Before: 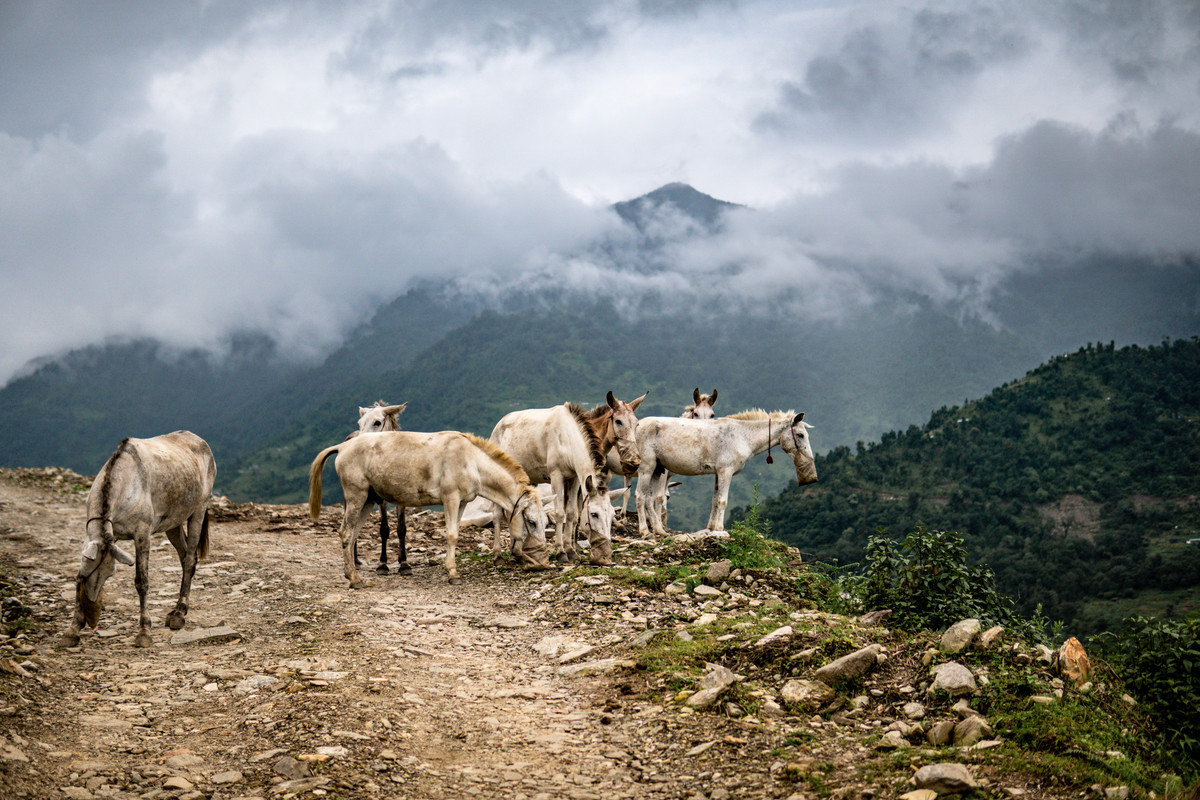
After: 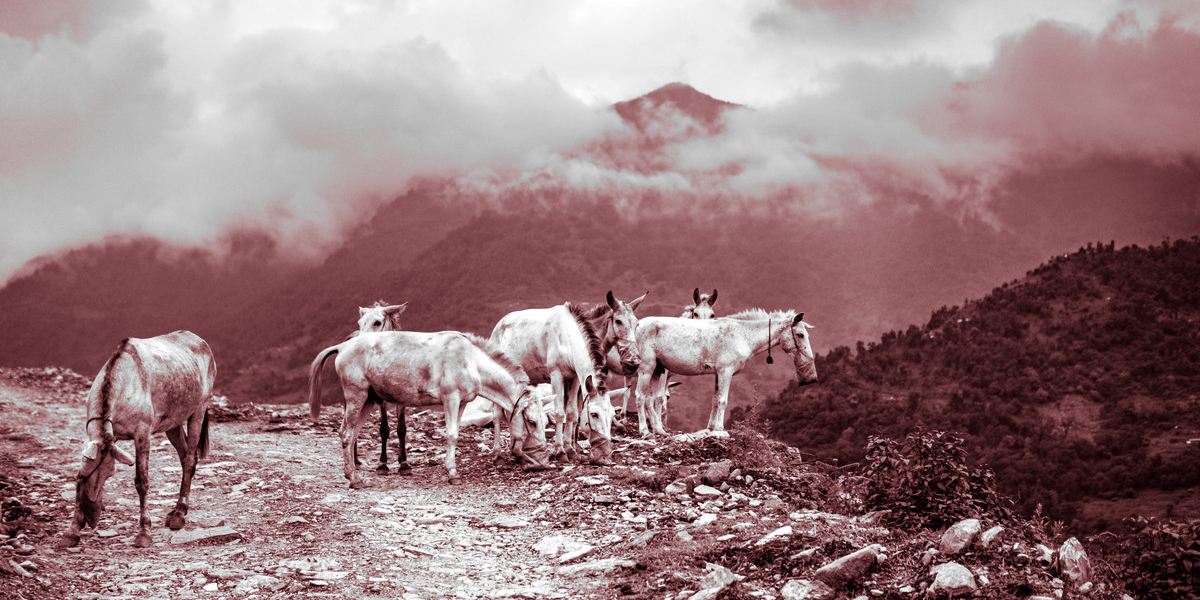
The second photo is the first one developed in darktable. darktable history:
crop and rotate: top 12.5%, bottom 12.5%
monochrome: a 26.22, b 42.67, size 0.8
exposure: black level correction 0, exposure 0.5 EV, compensate highlight preservation false
split-toning: highlights › saturation 0, balance -61.83
